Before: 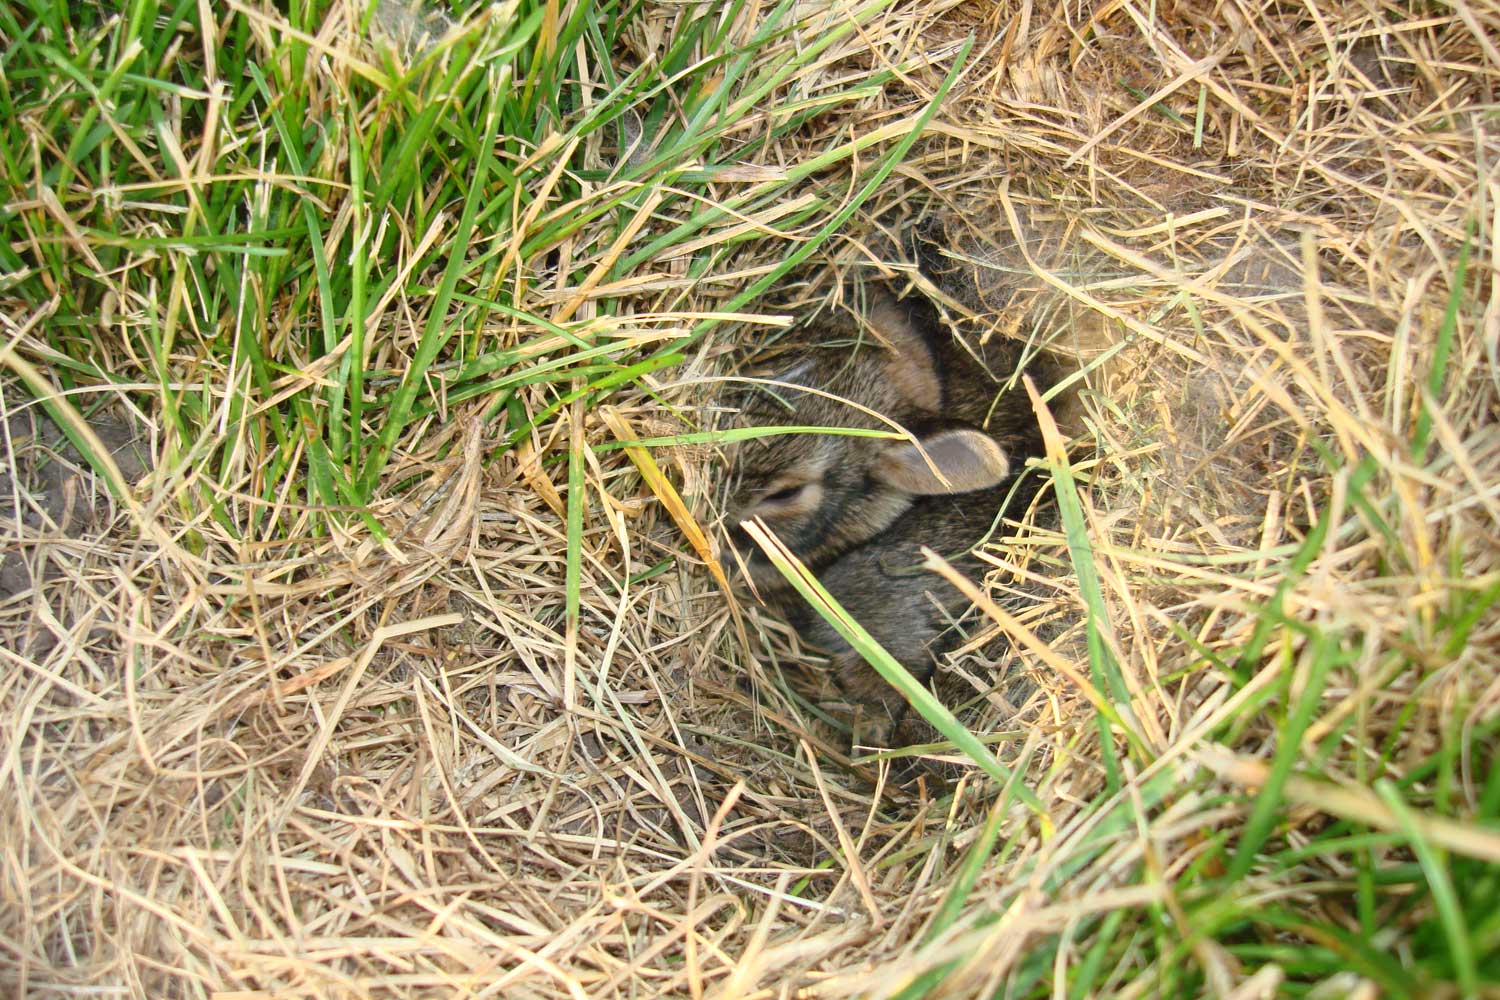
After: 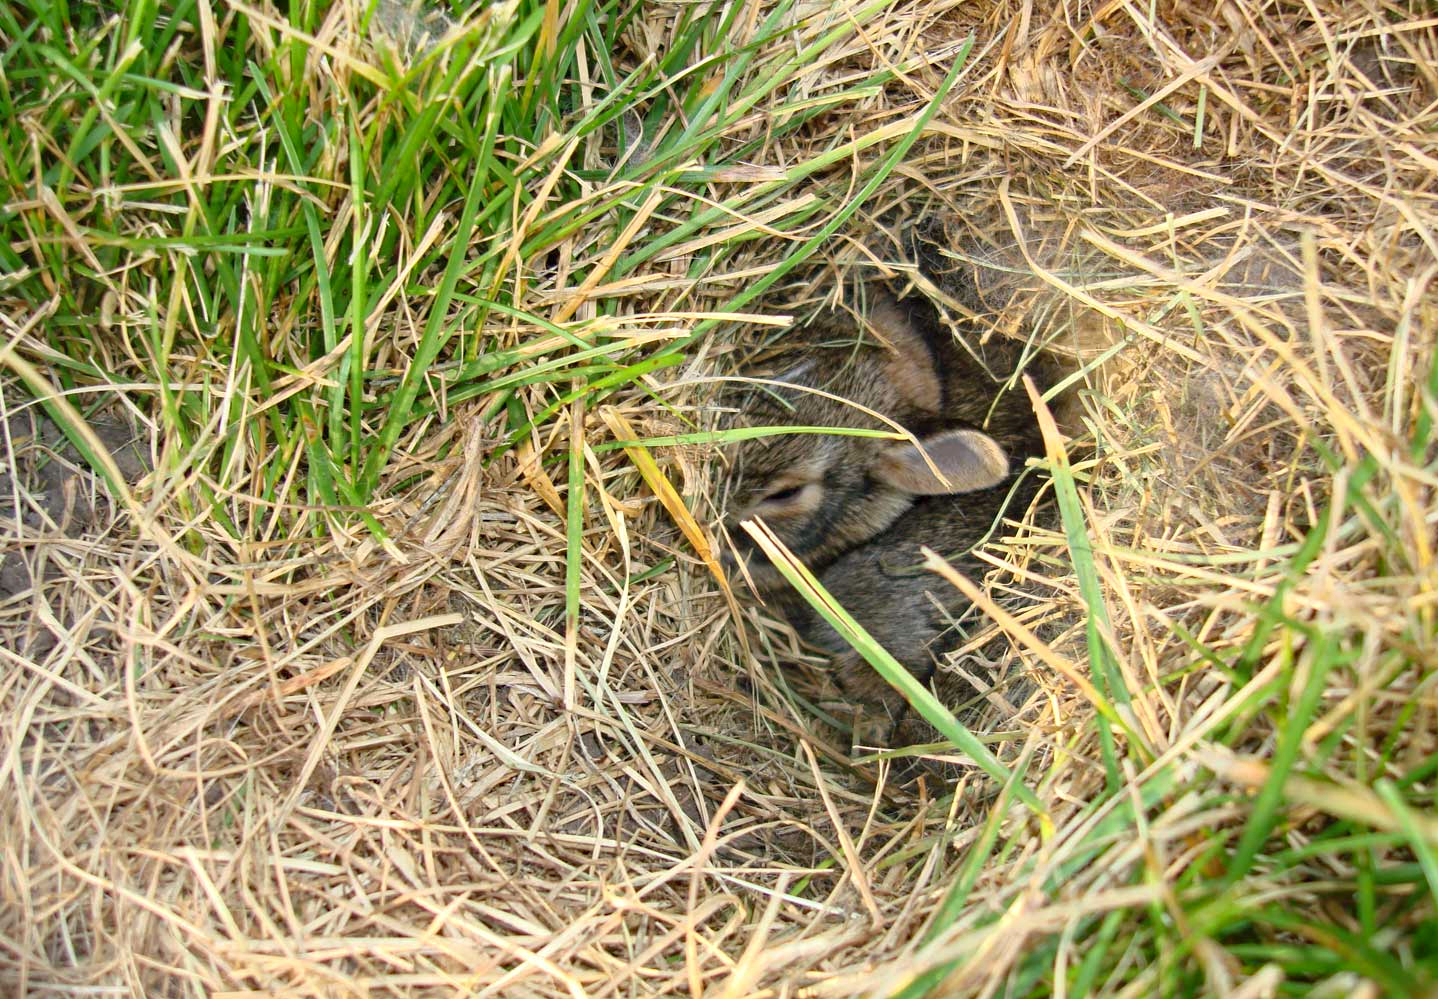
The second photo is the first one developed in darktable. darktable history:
crop: right 4.126%, bottom 0.031%
haze removal: compatibility mode true, adaptive false
tone equalizer: on, module defaults
